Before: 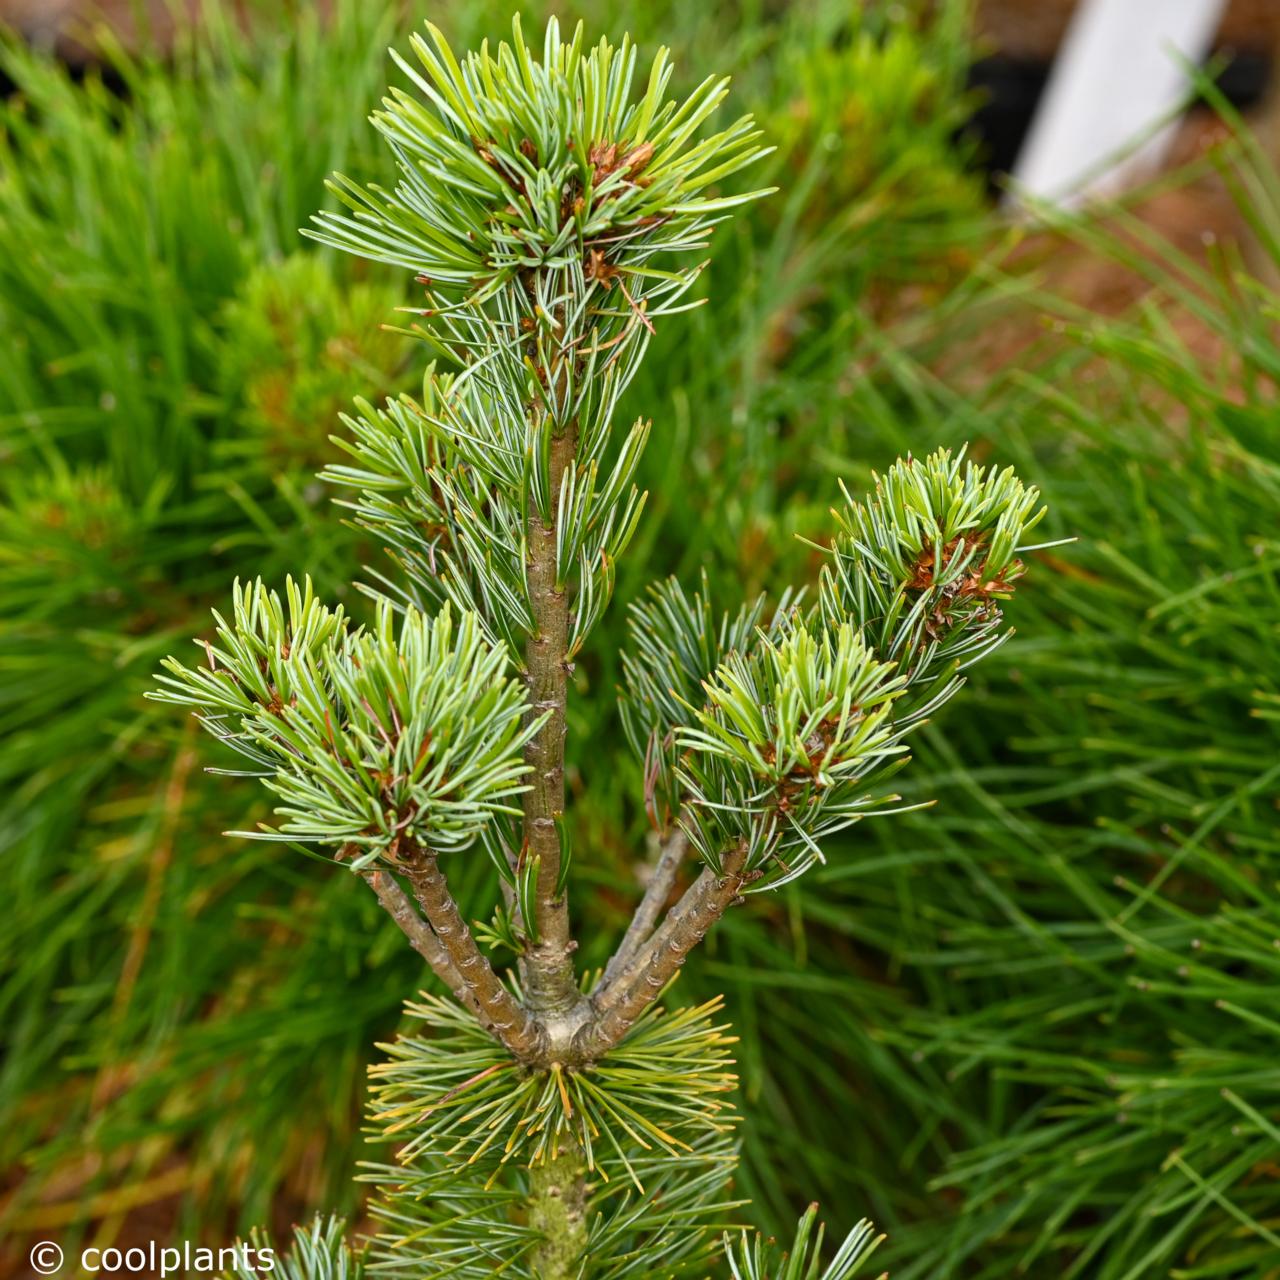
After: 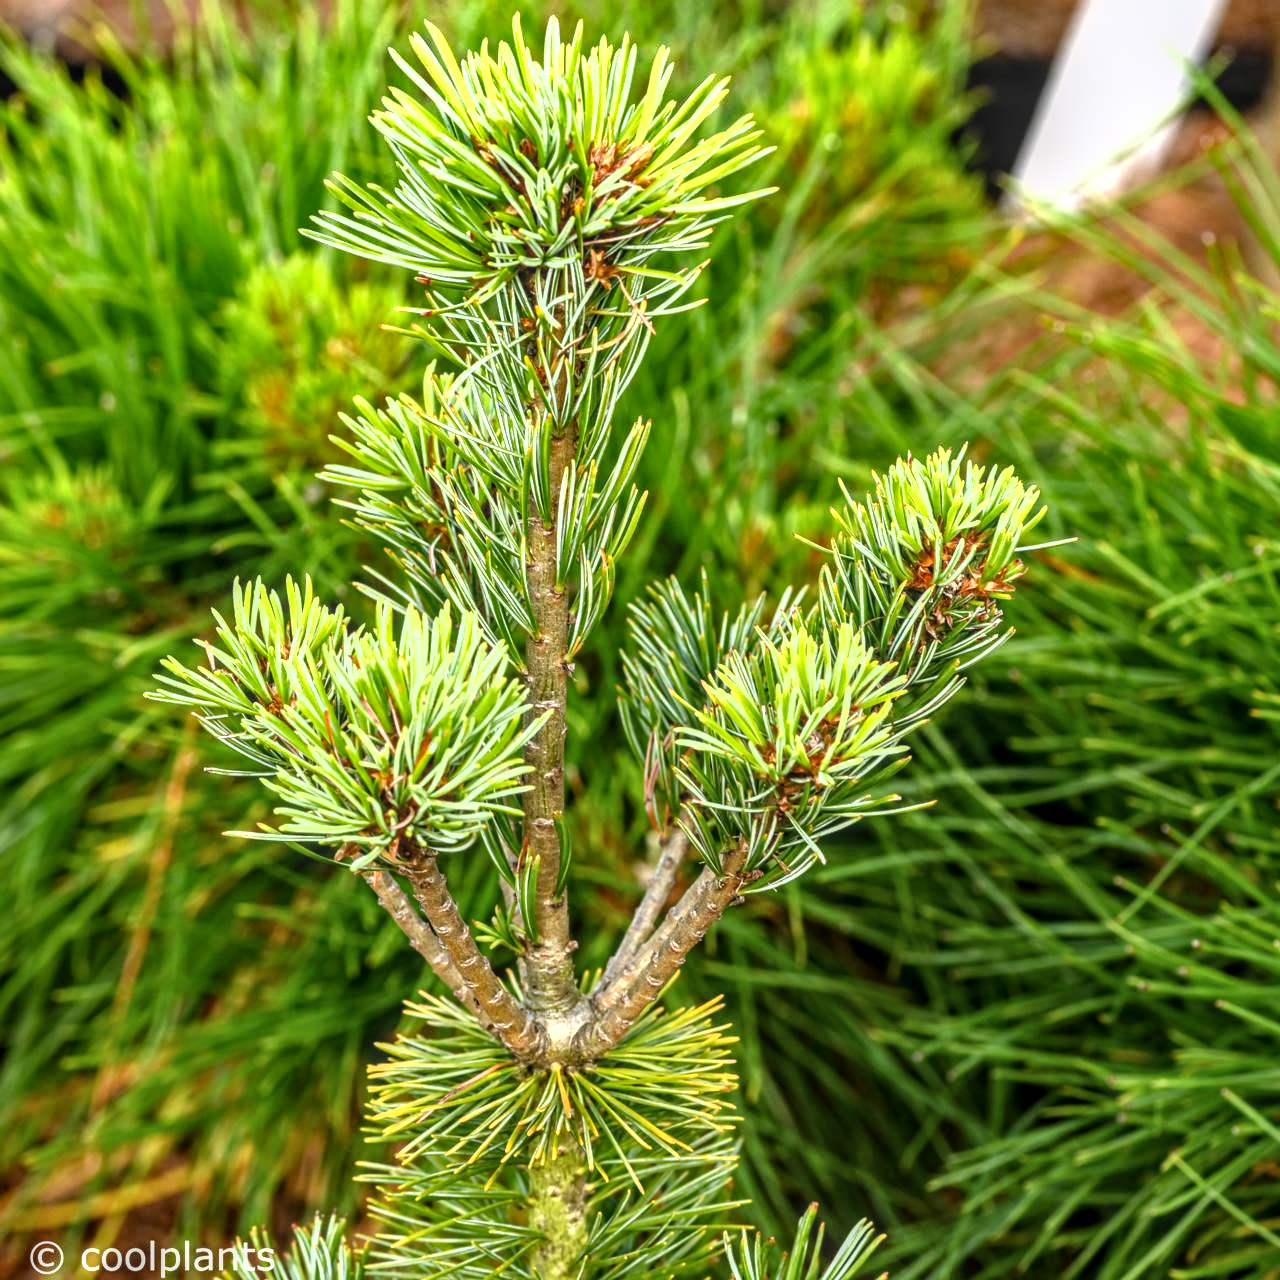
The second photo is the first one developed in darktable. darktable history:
tone equalizer: -8 EV -1.12 EV, -7 EV -0.972 EV, -6 EV -0.852 EV, -5 EV -0.55 EV, -3 EV 0.606 EV, -2 EV 0.842 EV, -1 EV 0.995 EV, +0 EV 1.06 EV
shadows and highlights: shadows 25.09, highlights -48.04, soften with gaussian
local contrast: highlights 4%, shadows 1%, detail 133%
